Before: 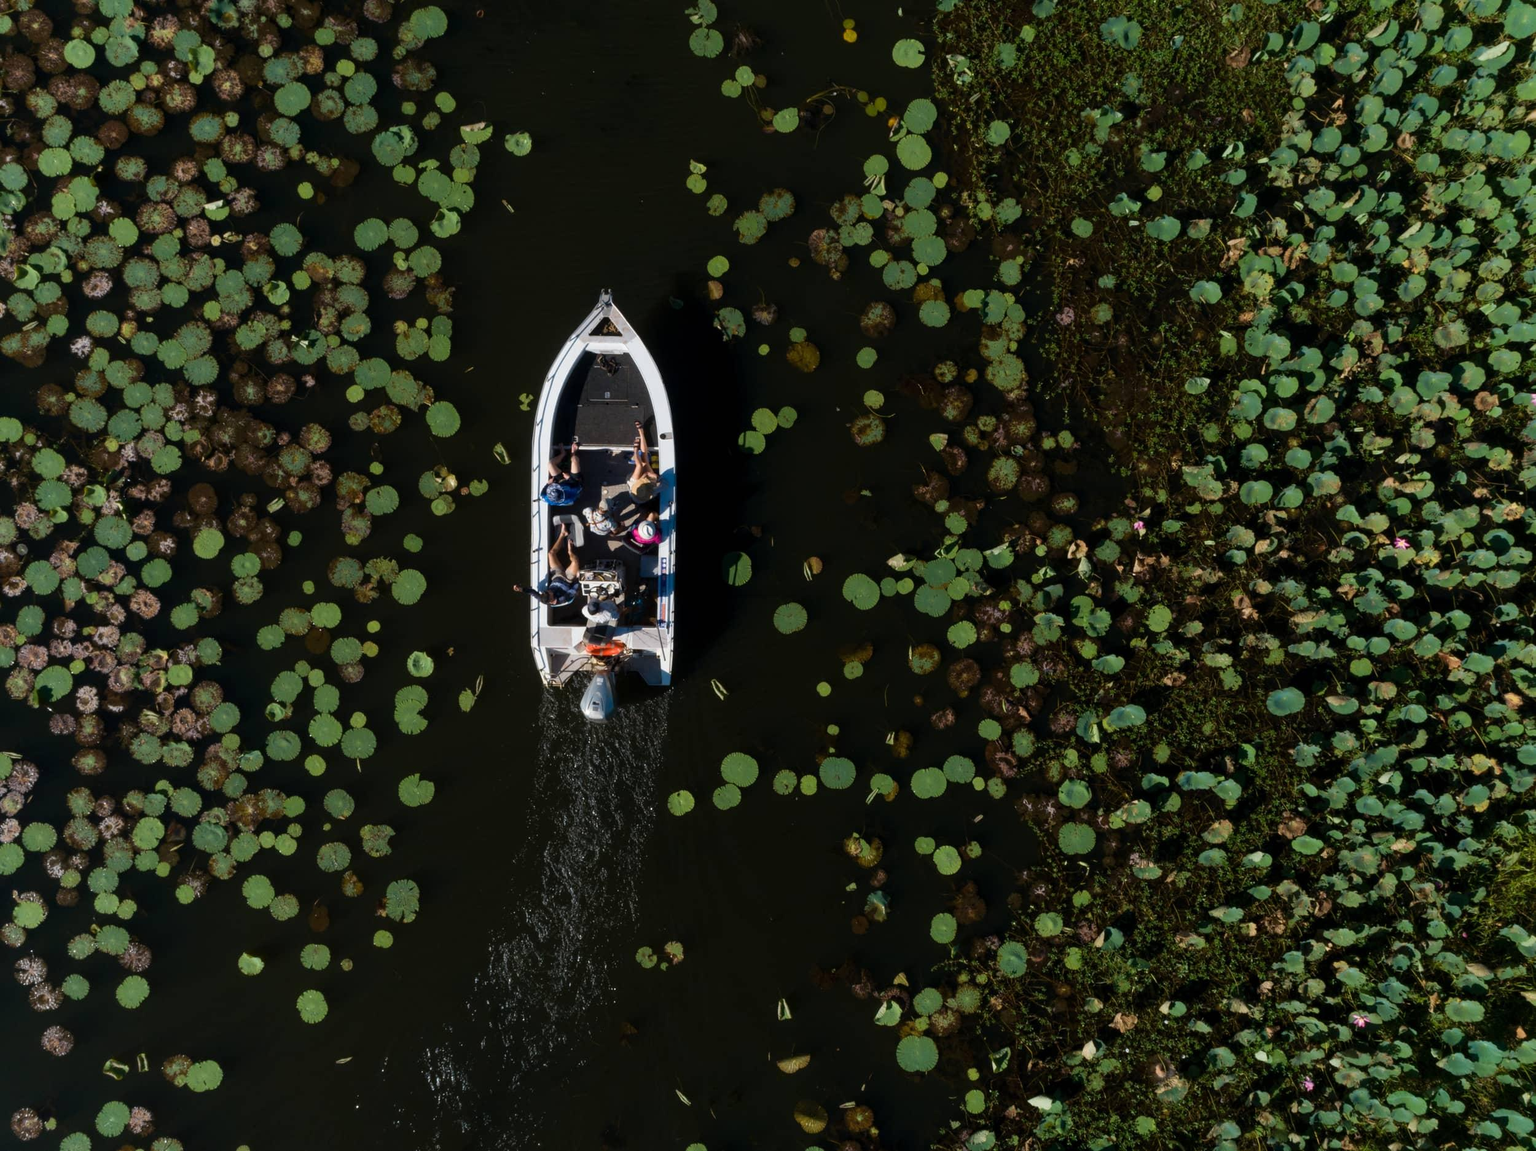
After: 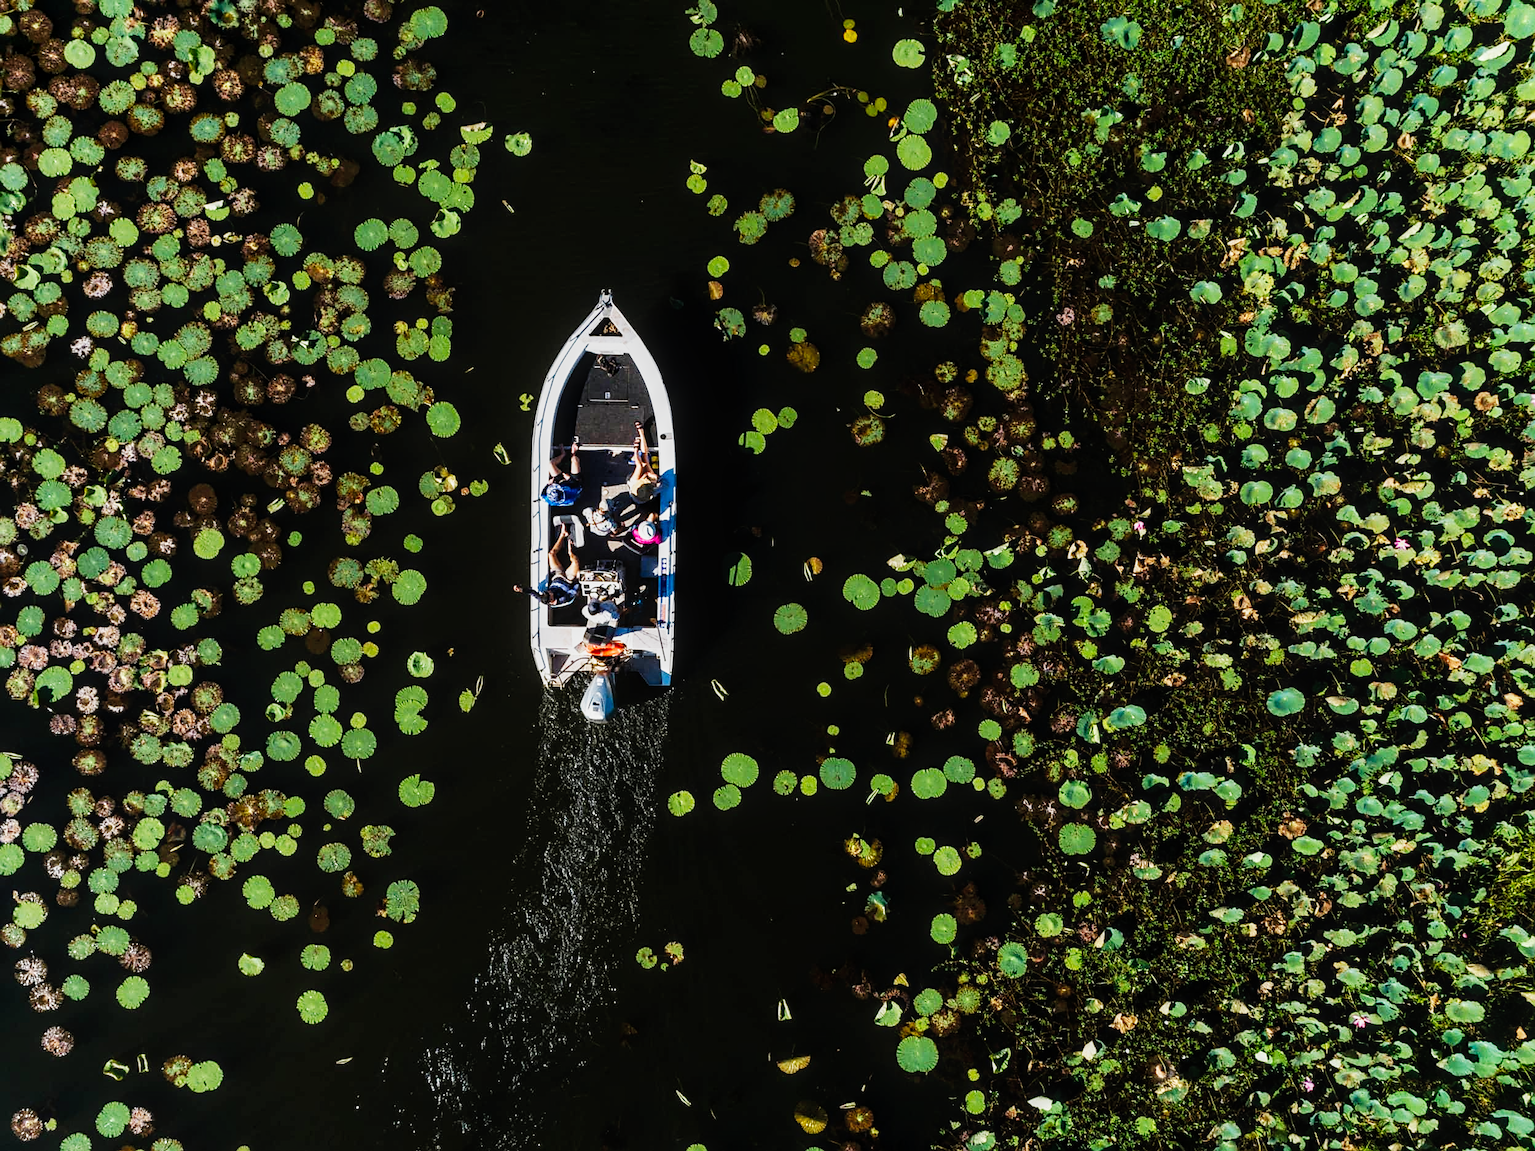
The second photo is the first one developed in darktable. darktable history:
local contrast: on, module defaults
sharpen: amount 0.495
exposure: compensate exposure bias true, compensate highlight preservation false
base curve: curves: ch0 [(0, 0) (0.007, 0.004) (0.027, 0.03) (0.046, 0.07) (0.207, 0.54) (0.442, 0.872) (0.673, 0.972) (1, 1)], exposure shift 0.01, preserve colors none
